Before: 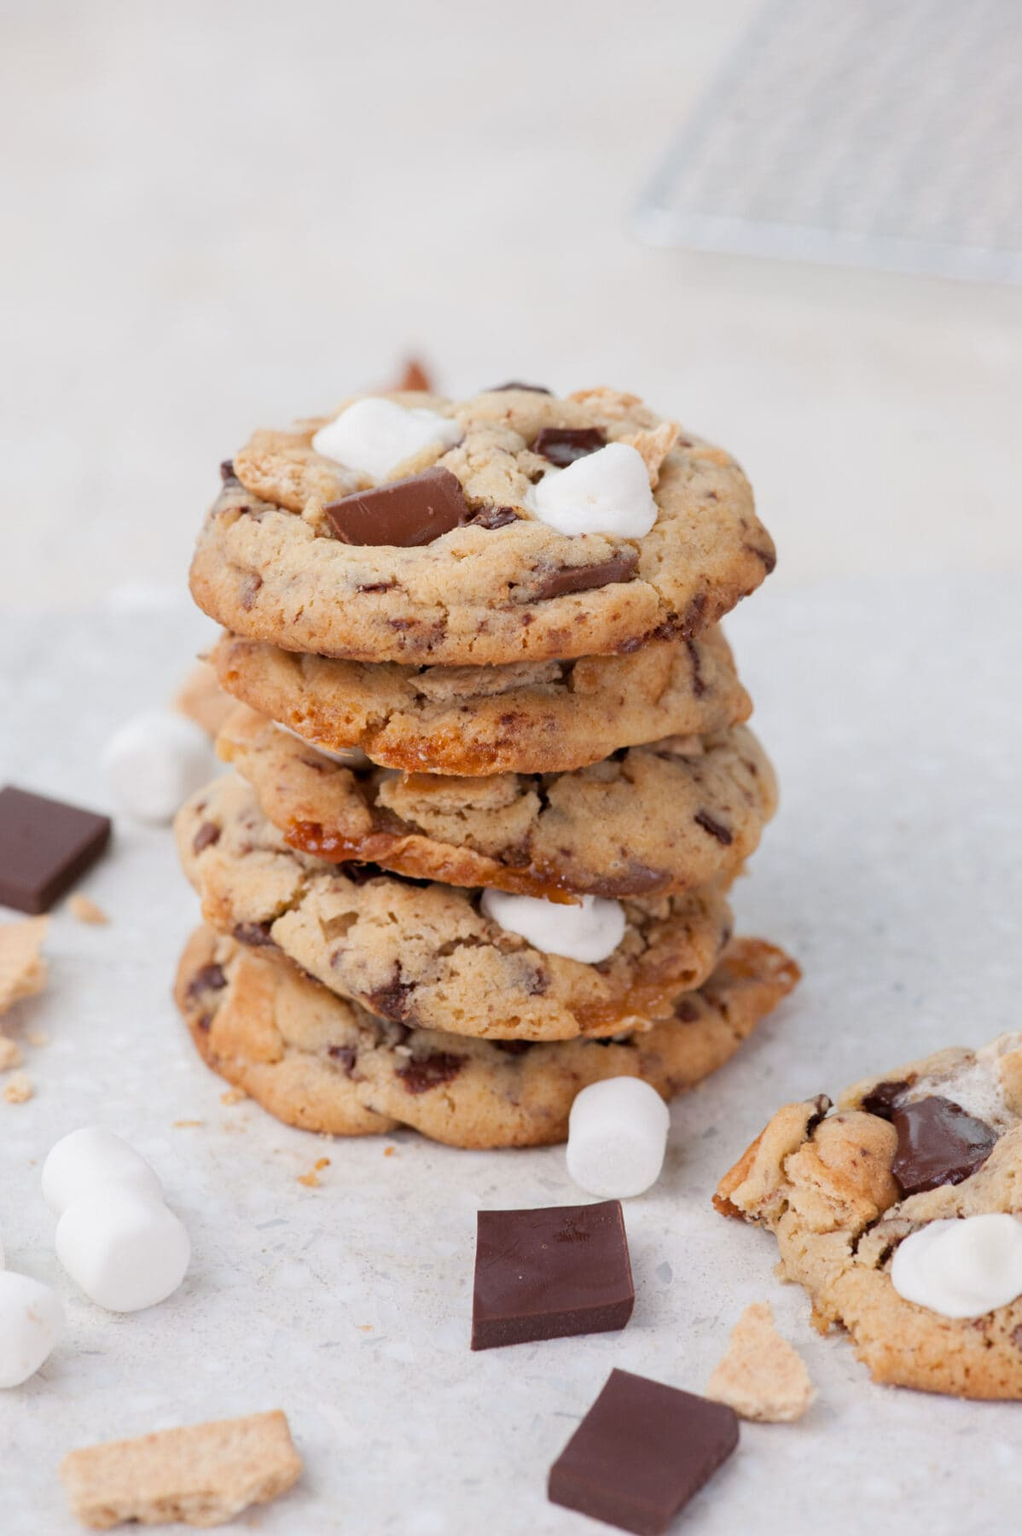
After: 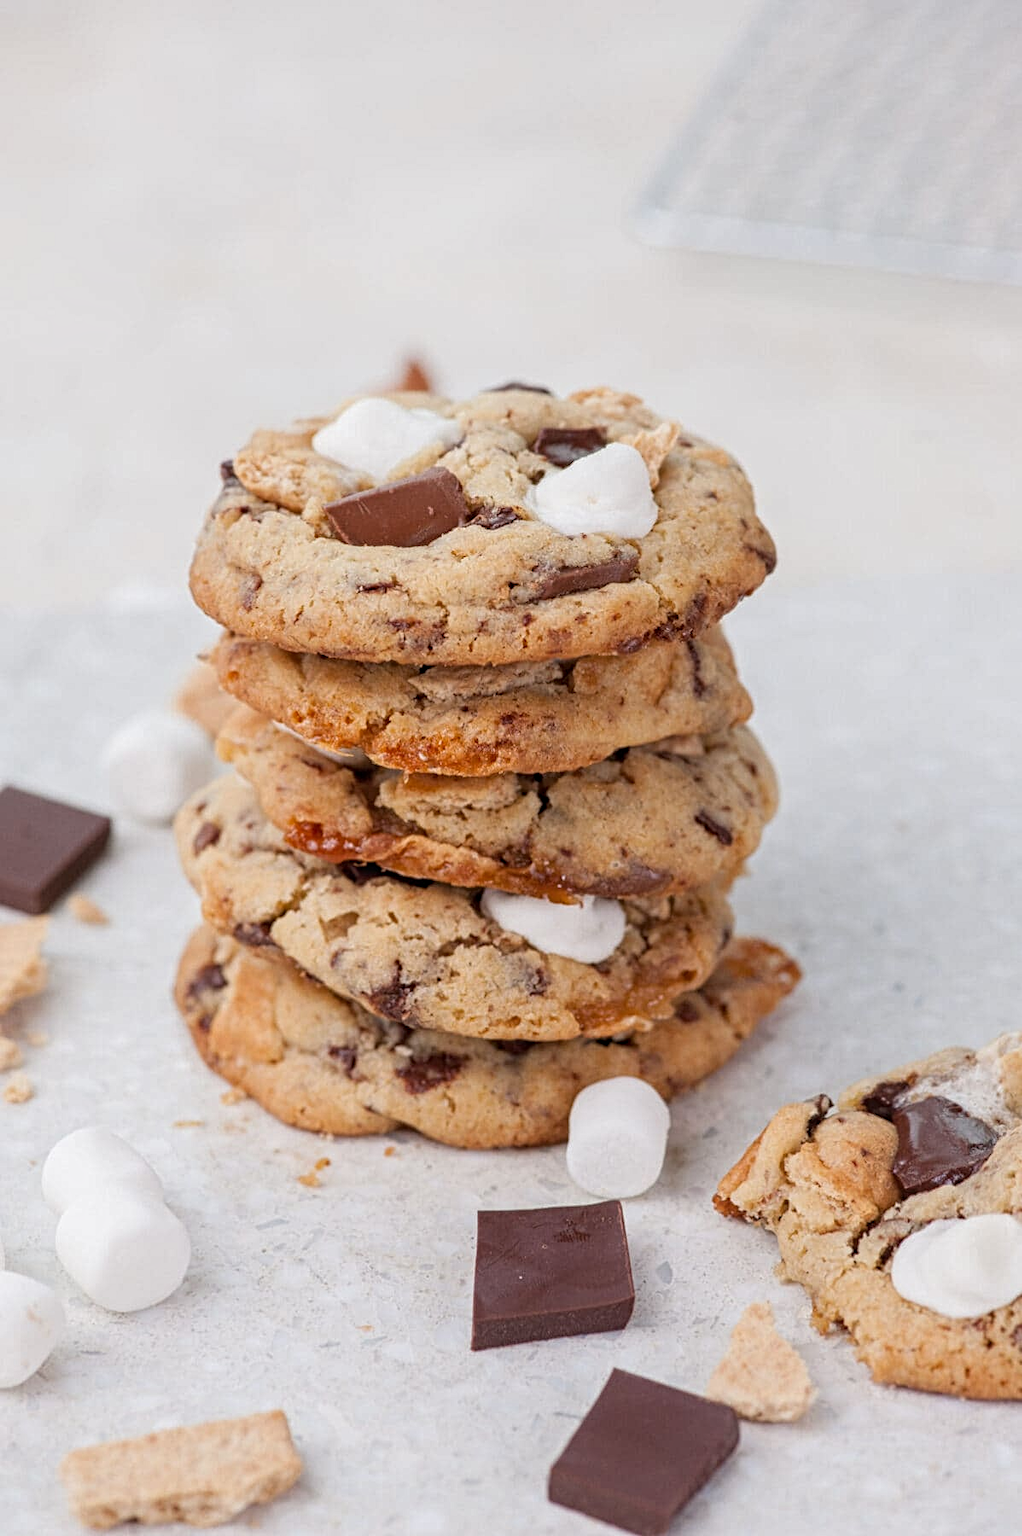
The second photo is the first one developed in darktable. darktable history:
contrast equalizer: y [[0.5, 0.5, 0.5, 0.539, 0.64, 0.611], [0.5 ×6], [0.5 ×6], [0 ×6], [0 ×6]]
local contrast: detail 110%
white balance: emerald 1
